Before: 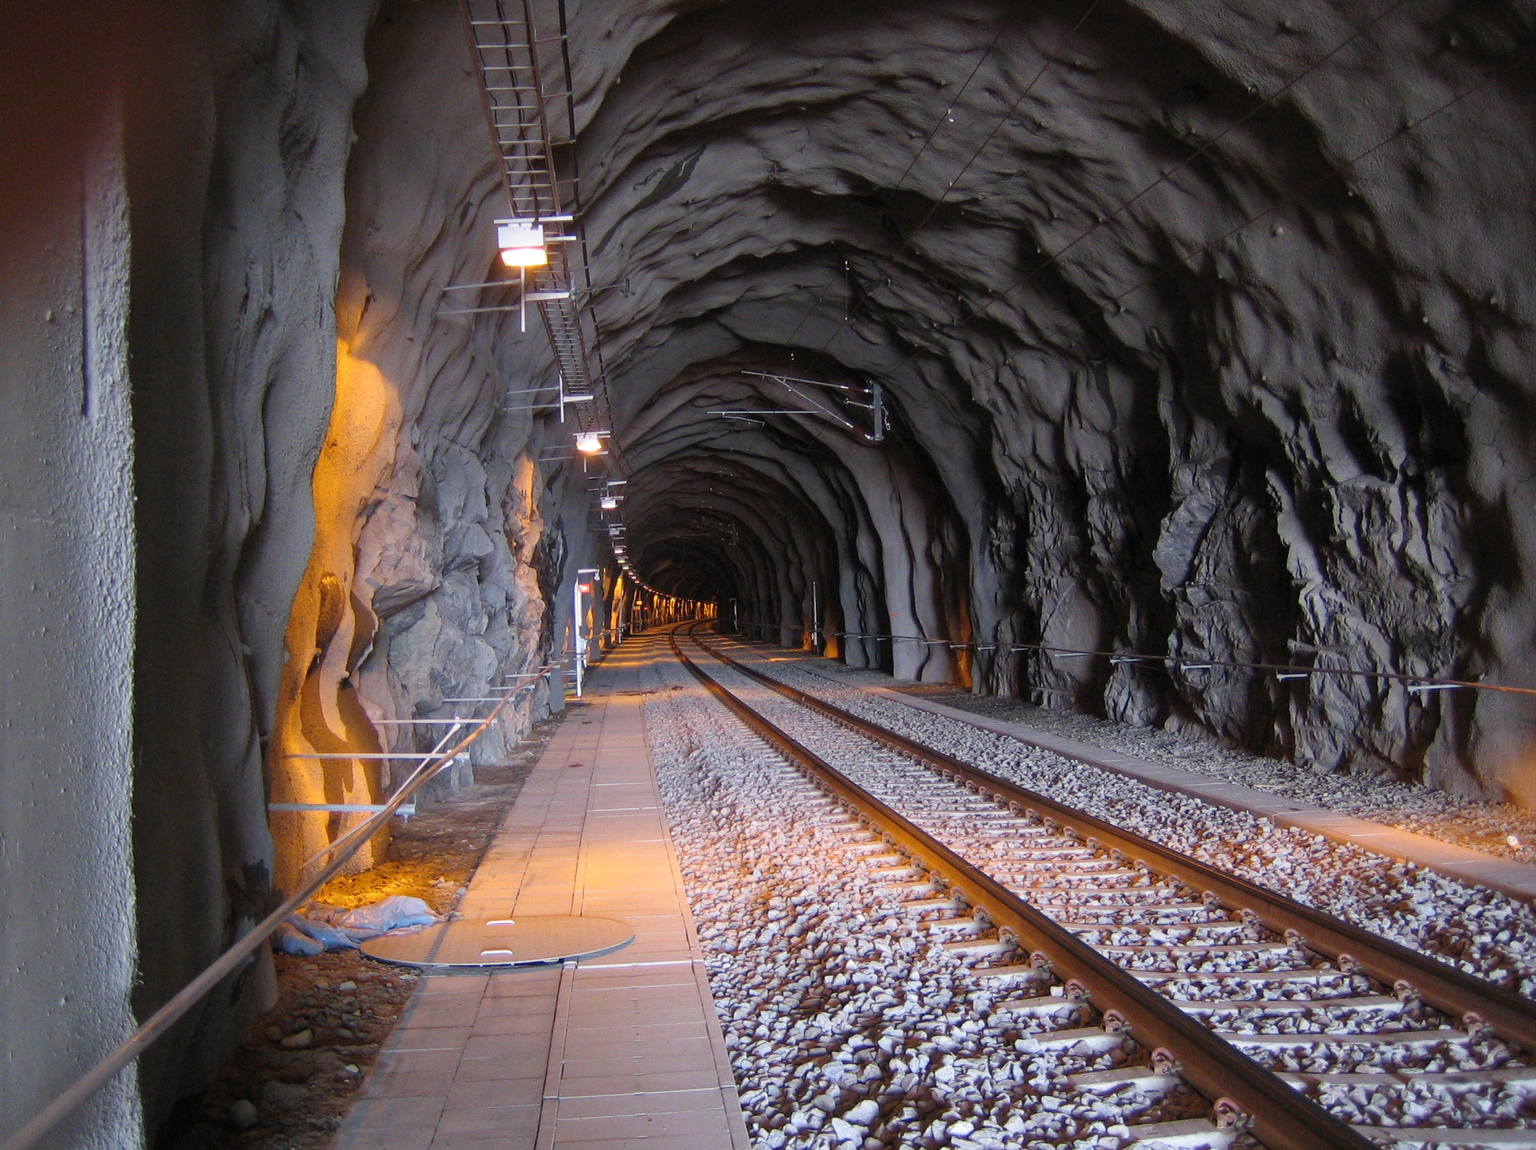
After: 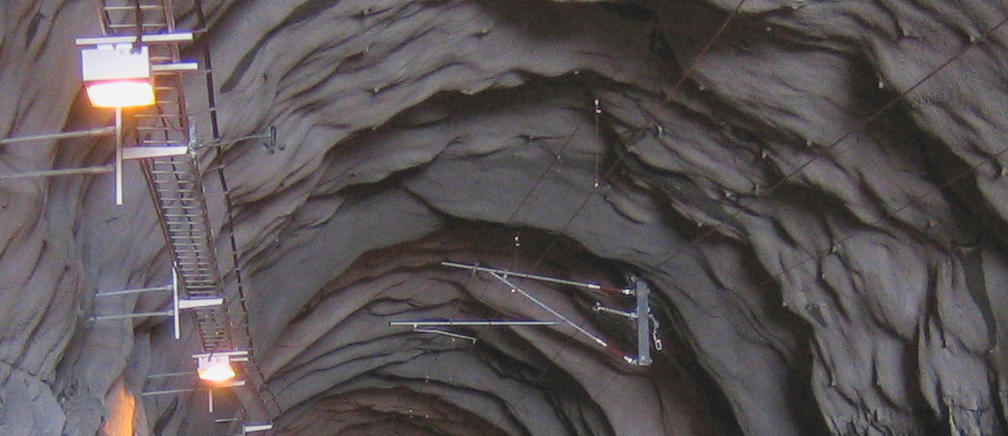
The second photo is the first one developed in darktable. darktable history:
exposure: black level correction 0.001, exposure 0.499 EV, compensate exposure bias true, compensate highlight preservation false
crop: left 28.822%, top 16.84%, right 26.761%, bottom 57.488%
local contrast: highlights 43%, shadows 64%, detail 137%, midtone range 0.513
color balance rgb: highlights gain › chroma 0.169%, highlights gain › hue 331.91°, perceptual saturation grading › global saturation 0.663%, contrast -10.545%
contrast brightness saturation: contrast -0.288
